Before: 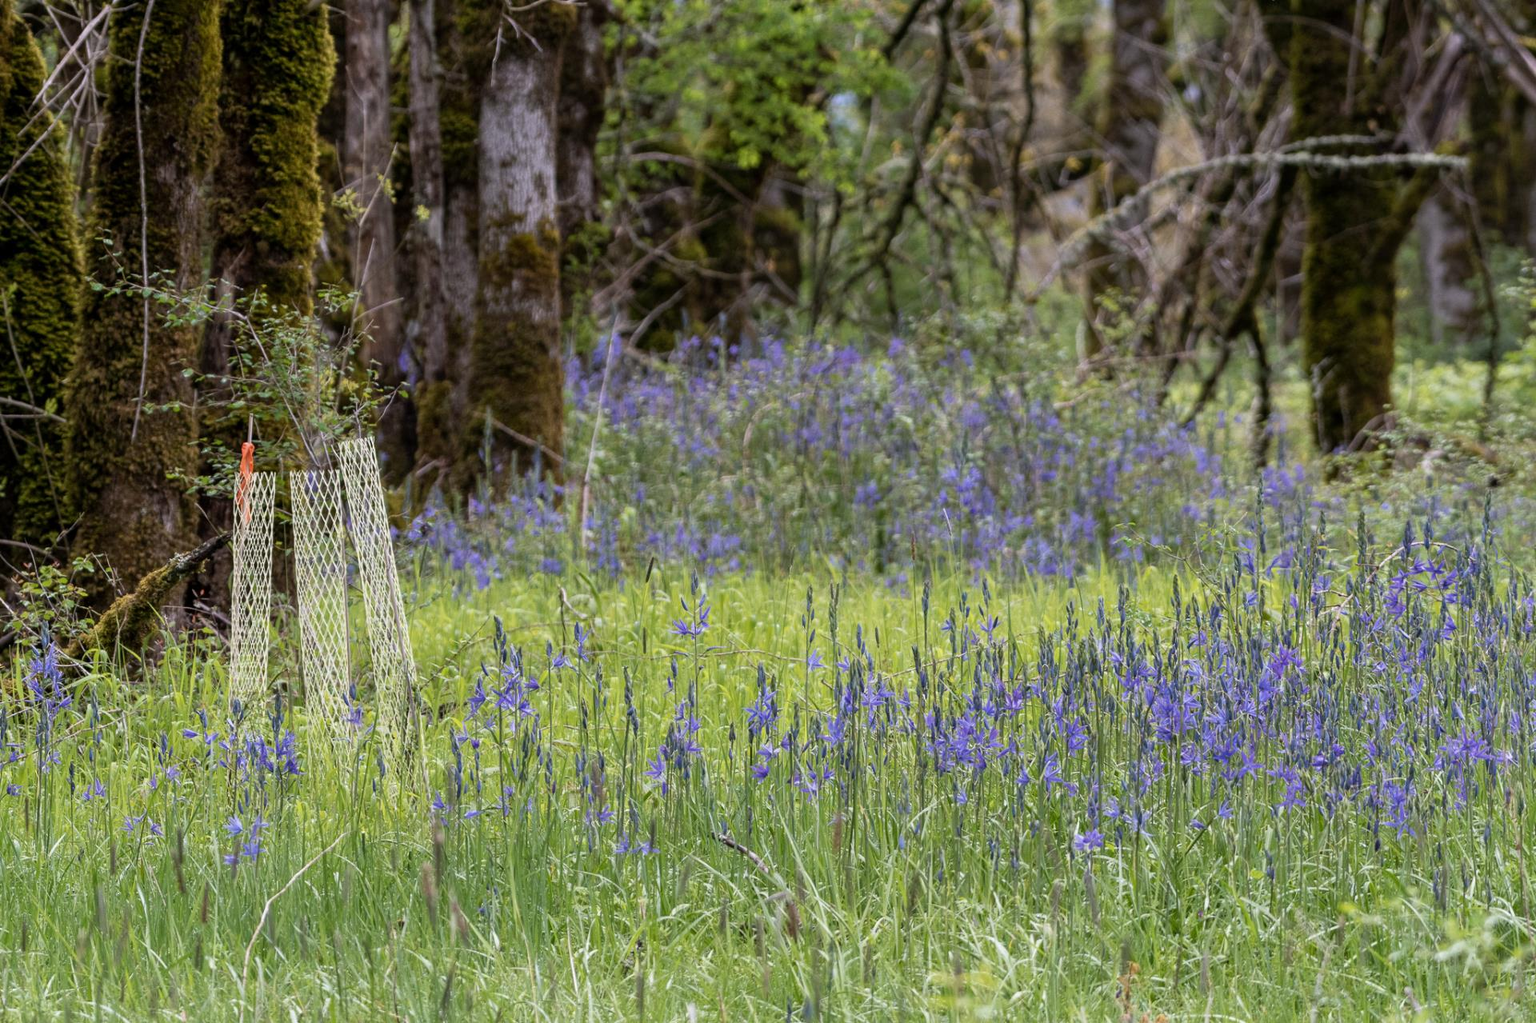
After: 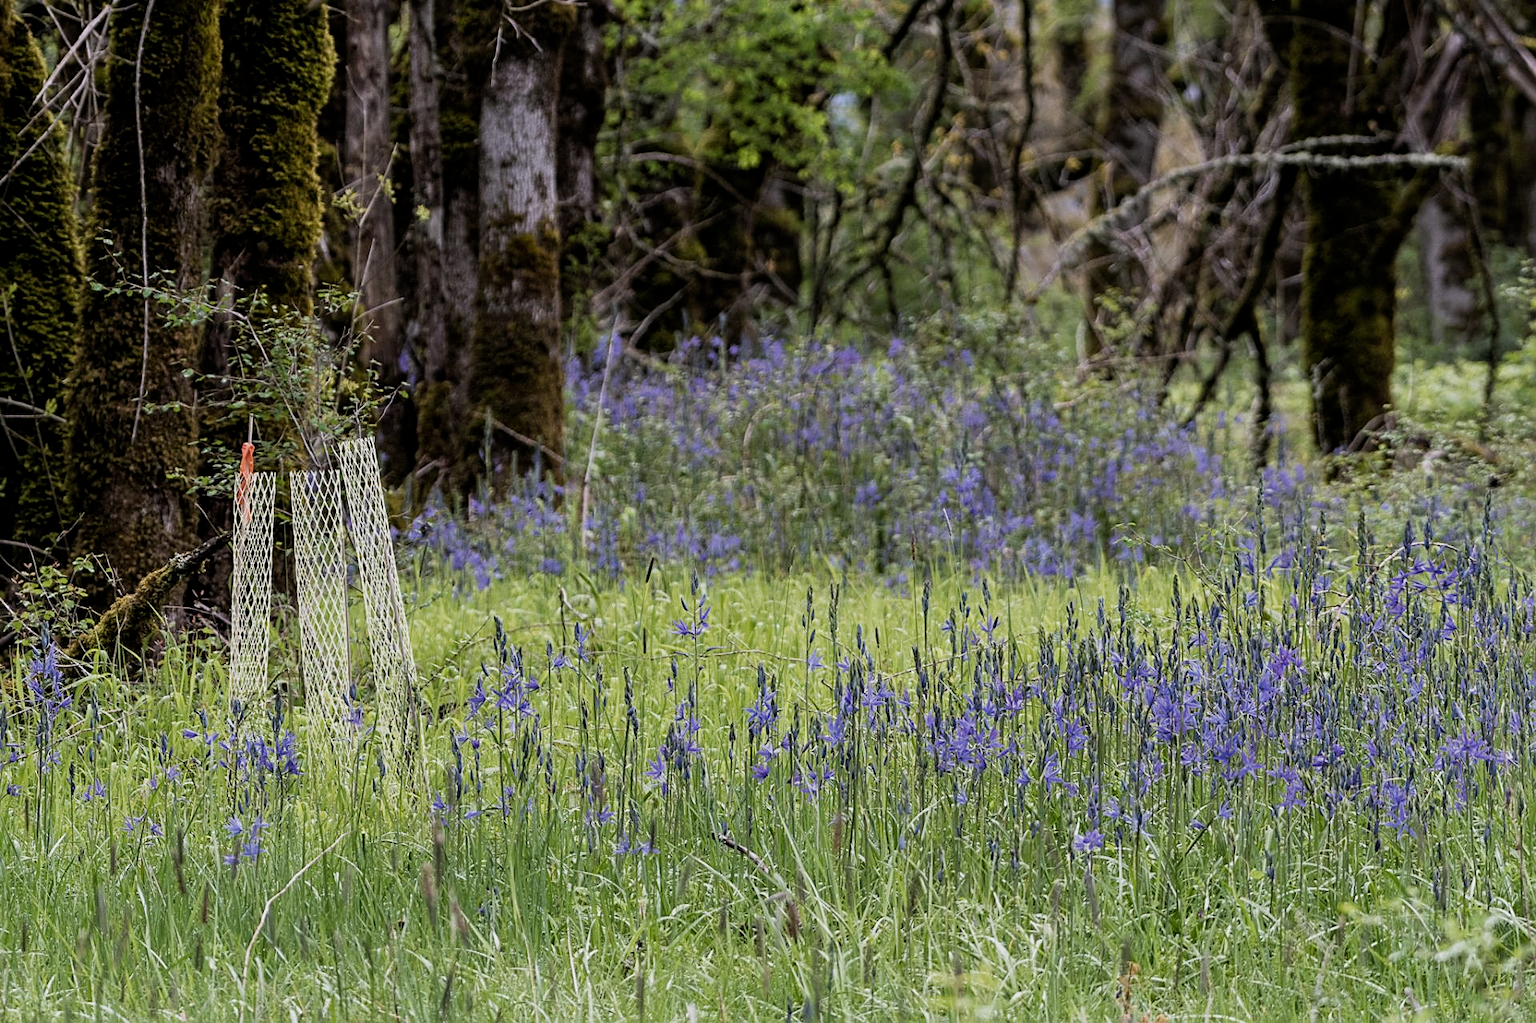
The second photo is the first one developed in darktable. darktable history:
tone equalizer: on, module defaults
filmic rgb: middle gray luminance 21.73%, black relative exposure -14 EV, white relative exposure 2.96 EV, threshold 6 EV, target black luminance 0%, hardness 8.81, latitude 59.69%, contrast 1.208, highlights saturation mix 5%, shadows ↔ highlights balance 41.6%, add noise in highlights 0, color science v3 (2019), use custom middle-gray values true, iterations of high-quality reconstruction 0, contrast in highlights soft, enable highlight reconstruction true
sharpen: on, module defaults
white balance: red 1, blue 1
